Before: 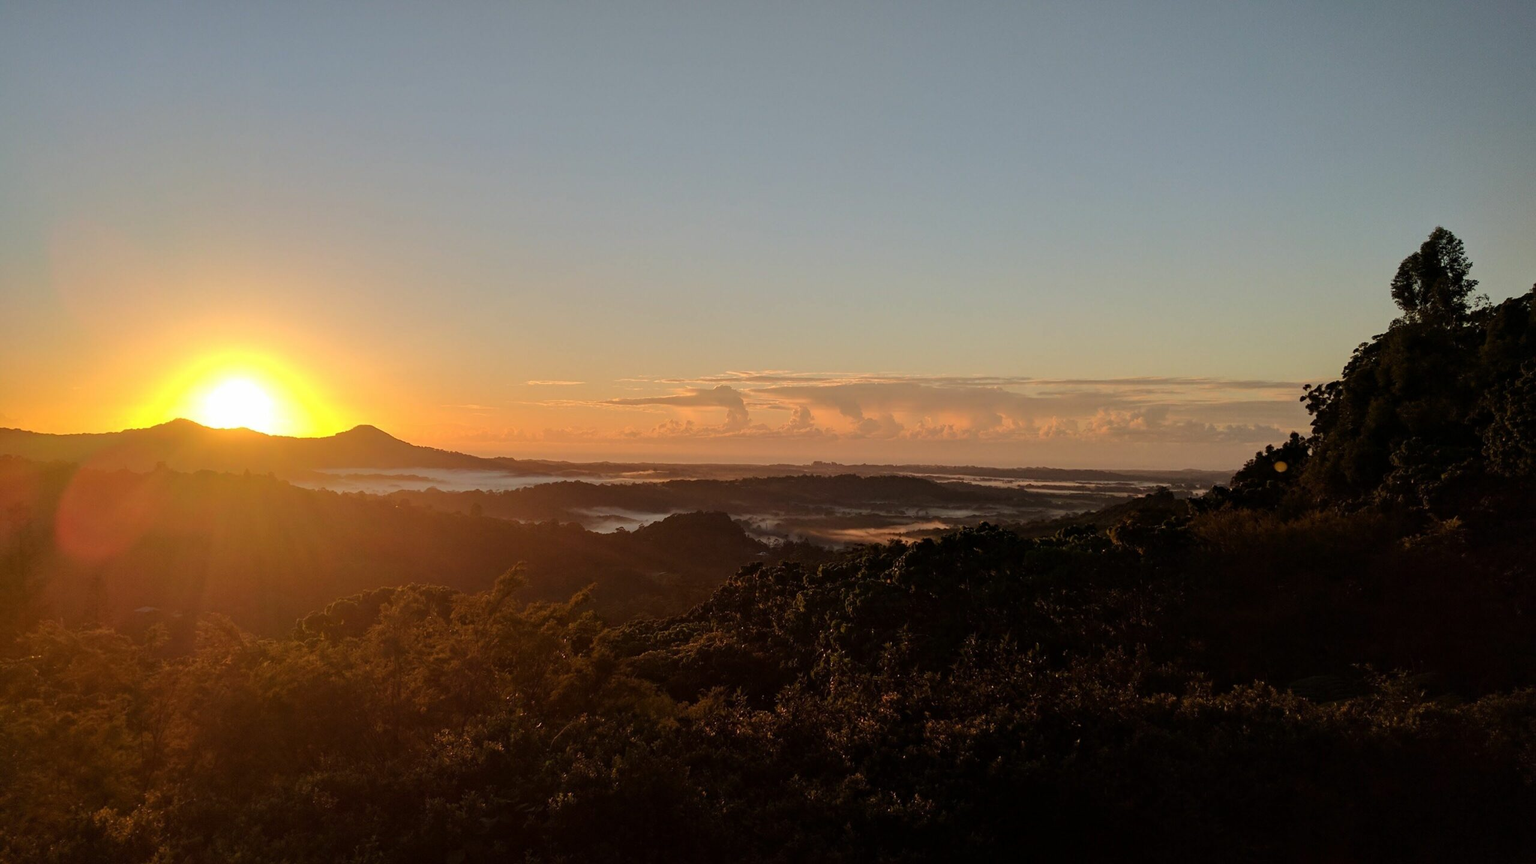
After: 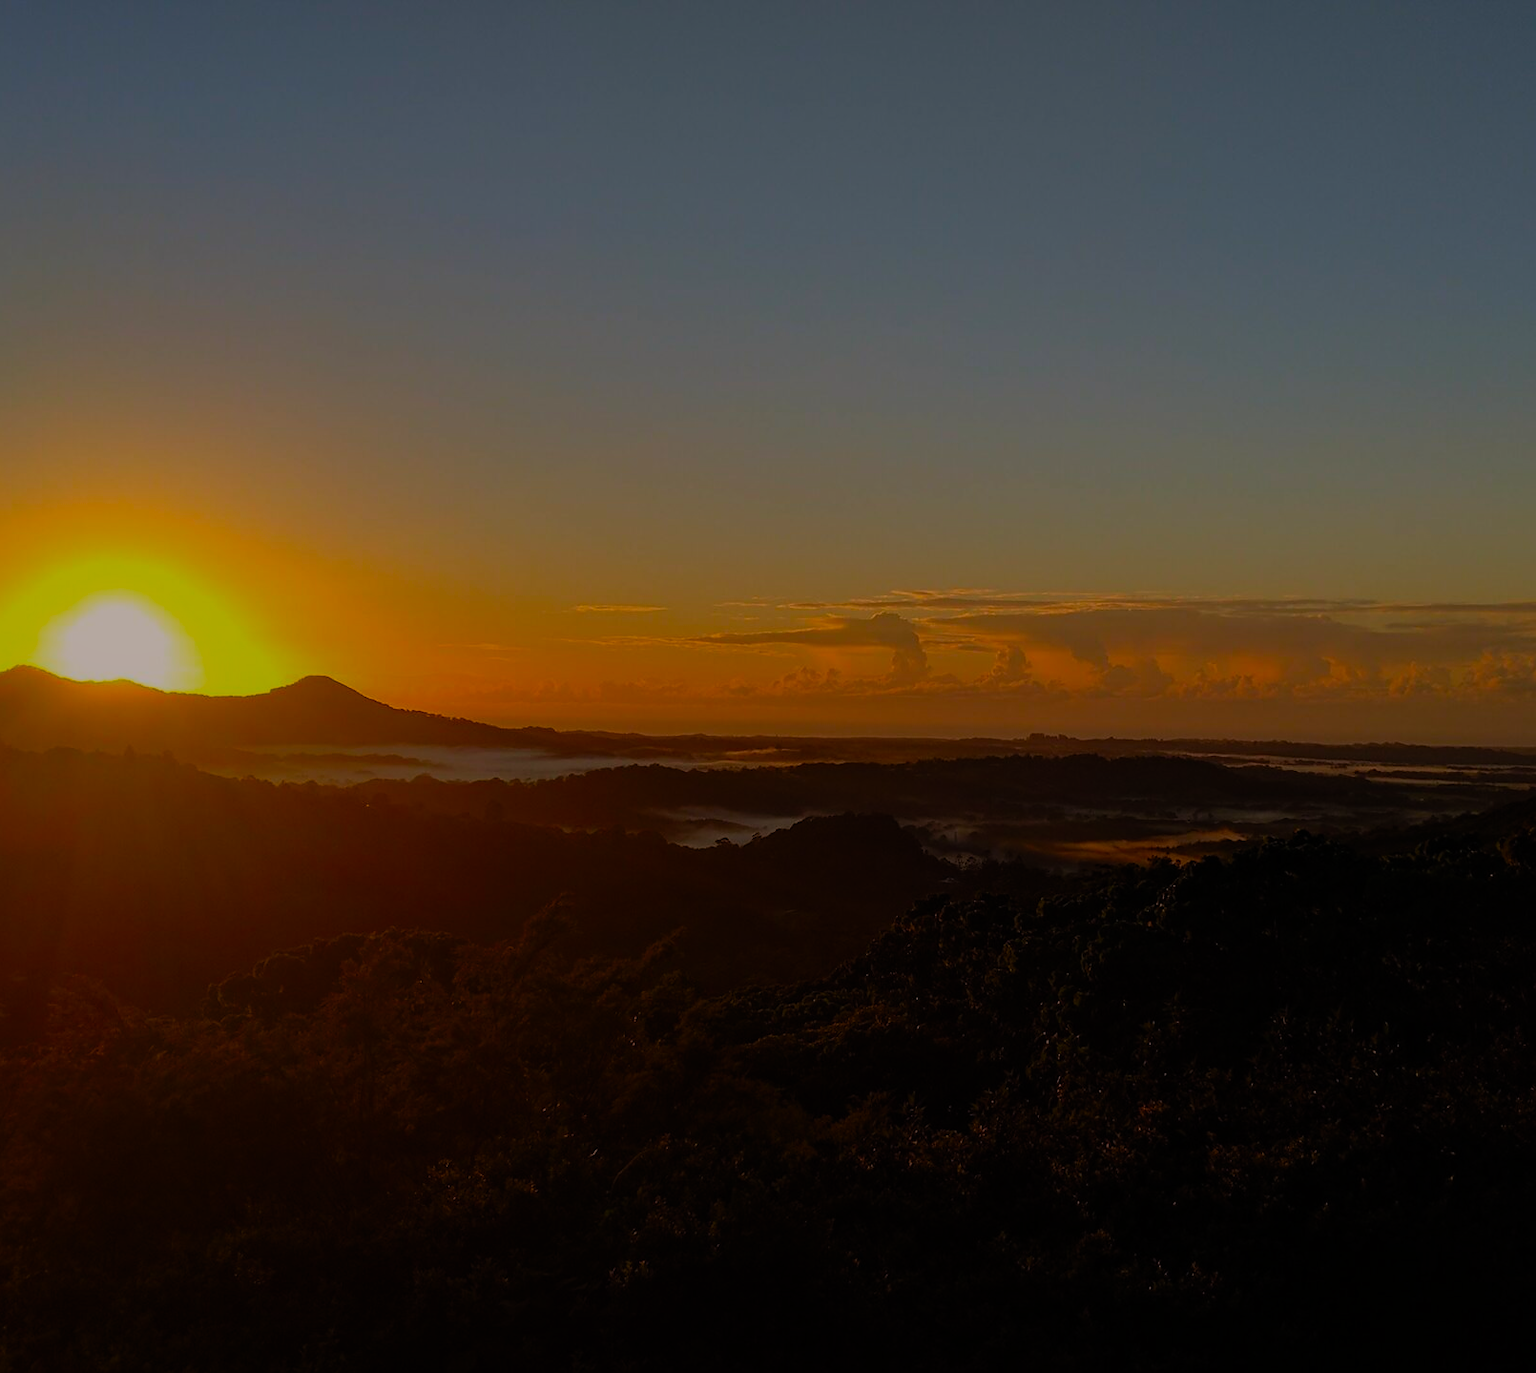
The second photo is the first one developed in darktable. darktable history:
crop: left 10.783%, right 26.288%
sharpen: radius 0.979, amount 0.605
exposure: exposure -2.403 EV, compensate highlight preservation false
color correction: highlights b* 0.058, saturation 1.31
color balance rgb: shadows lift › chroma 1.953%, shadows lift › hue 264.8°, highlights gain › chroma 3.091%, highlights gain › hue 60.12°, perceptual saturation grading › global saturation 14.618%, global vibrance 32.764%
tone equalizer: -8 EV -0.722 EV, -7 EV -0.708 EV, -6 EV -0.578 EV, -5 EV -0.372 EV, -3 EV 0.384 EV, -2 EV 0.6 EV, -1 EV 0.696 EV, +0 EV 0.729 EV
contrast brightness saturation: contrast 0.2, brightness 0.143, saturation 0.144
